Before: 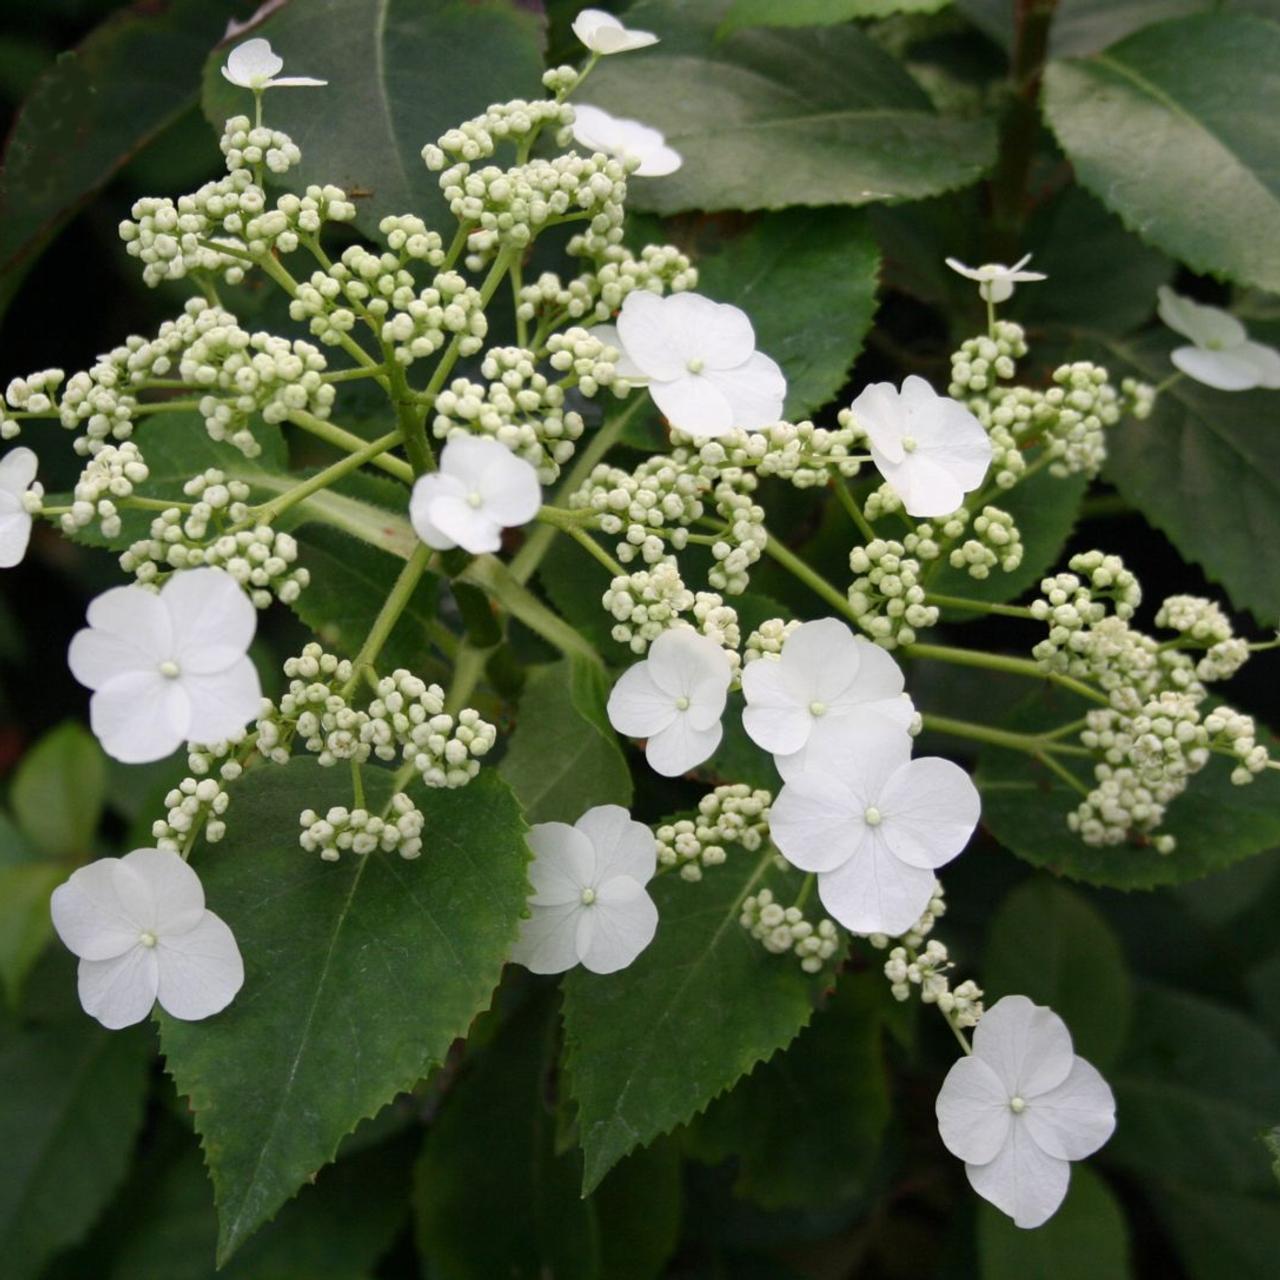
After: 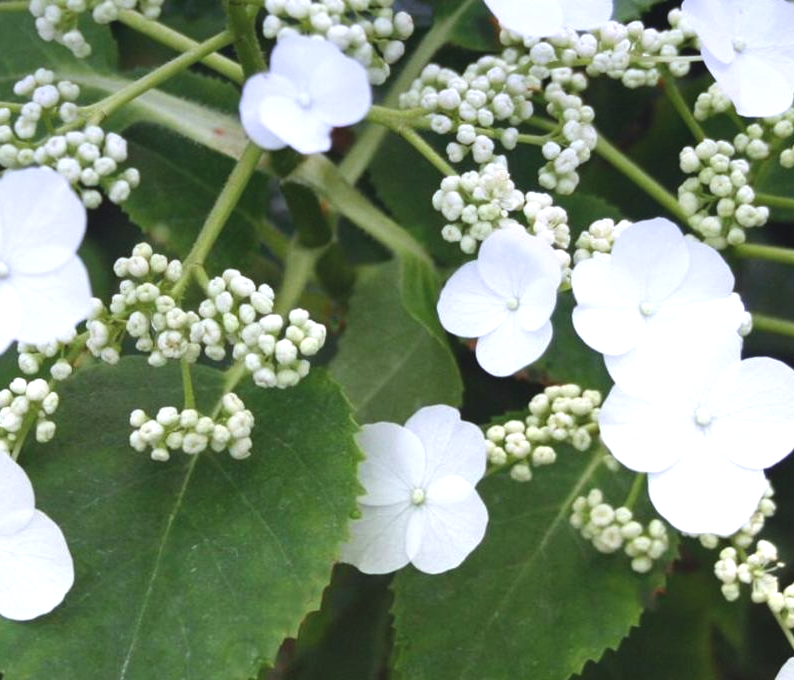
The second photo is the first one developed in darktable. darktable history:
white balance: red 0.974, blue 1.044
color zones: curves: ch1 [(0, 0.523) (0.143, 0.545) (0.286, 0.52) (0.429, 0.506) (0.571, 0.503) (0.714, 0.503) (0.857, 0.508) (1, 0.523)]
exposure: black level correction -0.005, exposure 1 EV, compensate highlight preservation false
crop: left 13.312%, top 31.28%, right 24.627%, bottom 15.582%
graduated density: hue 238.83°, saturation 50%
